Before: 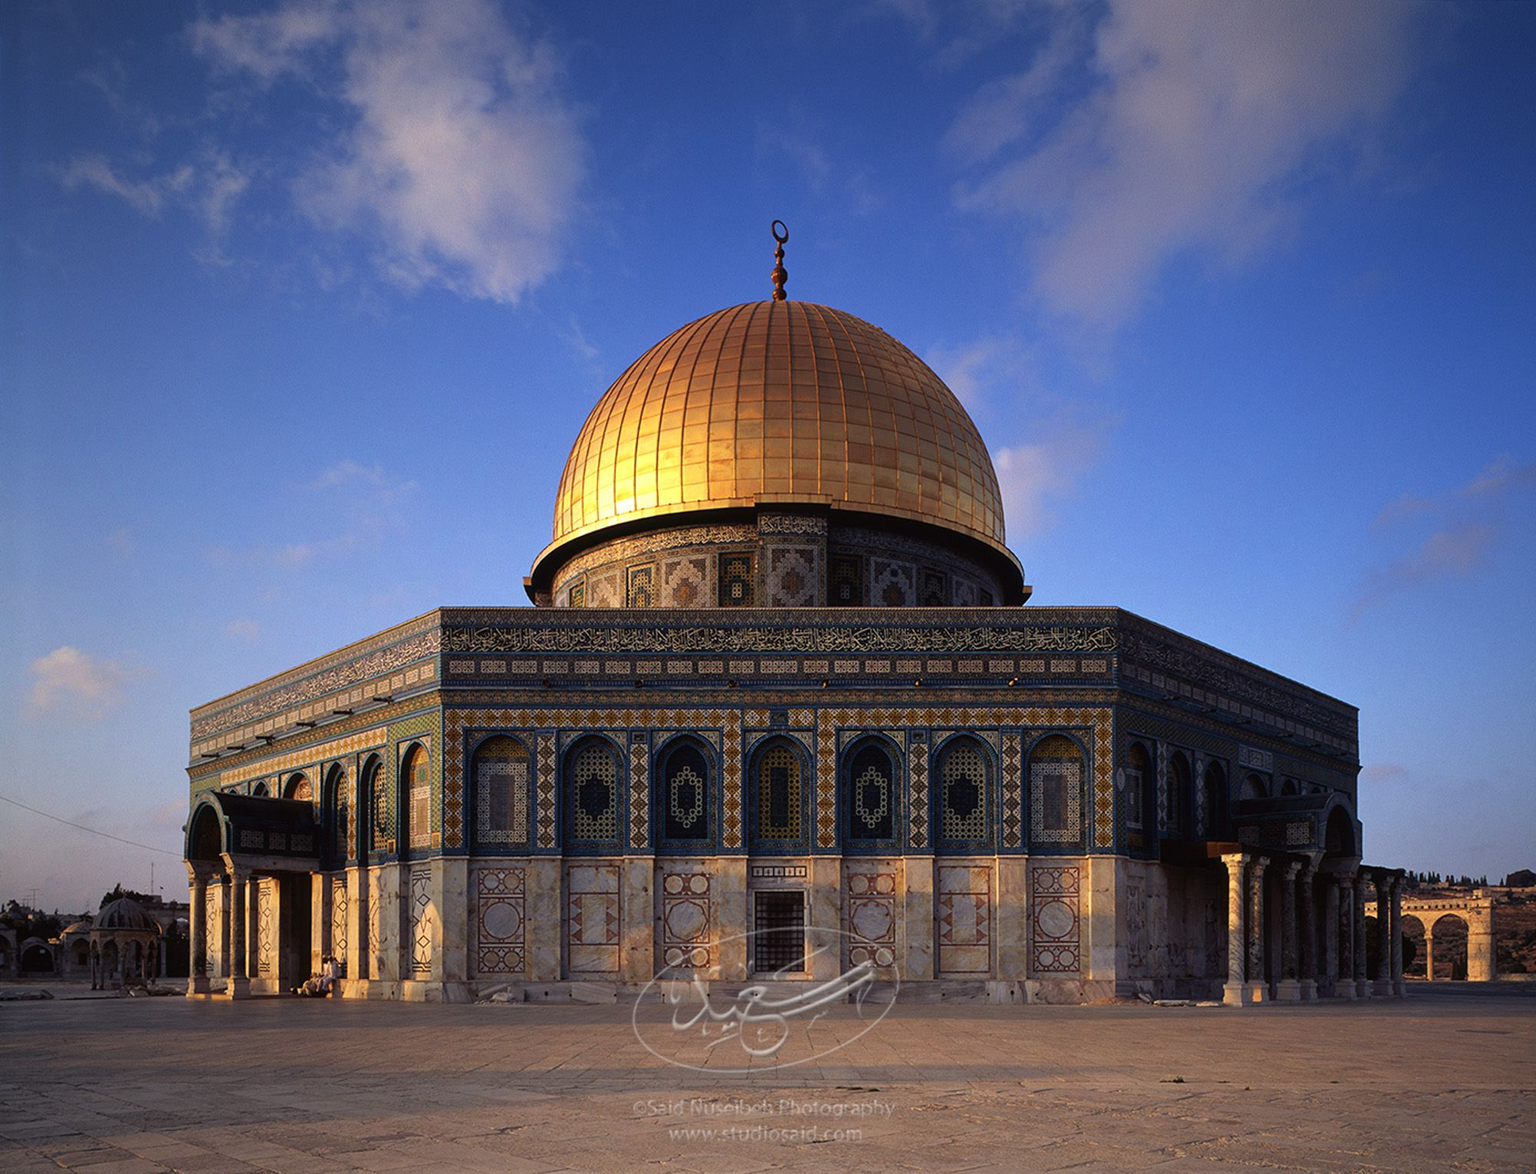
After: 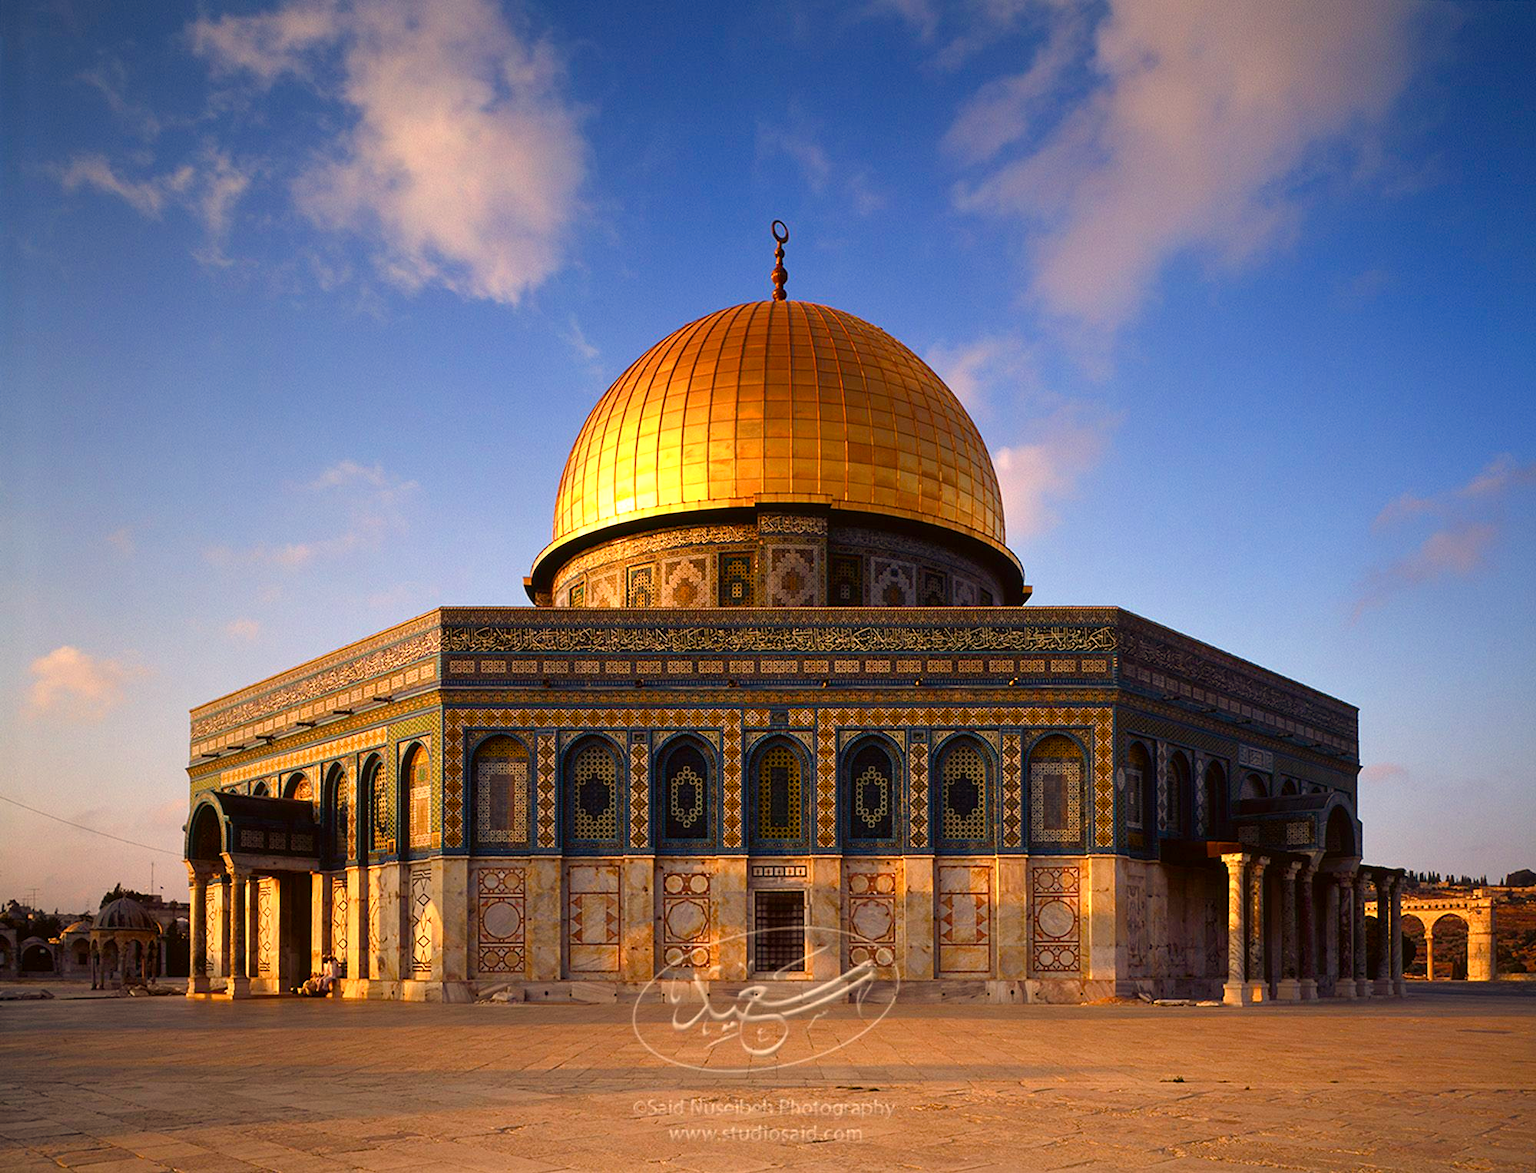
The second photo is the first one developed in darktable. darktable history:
color correction: highlights a* 3.12, highlights b* -1.55, shadows a* -0.101, shadows b* 2.52, saturation 0.98
color balance rgb: perceptual saturation grading › global saturation 35%, perceptual saturation grading › highlights -25%, perceptual saturation grading › shadows 50%
exposure: black level correction 0.001, exposure 0.5 EV, compensate exposure bias true, compensate highlight preservation false
white balance: red 1.123, blue 0.83
